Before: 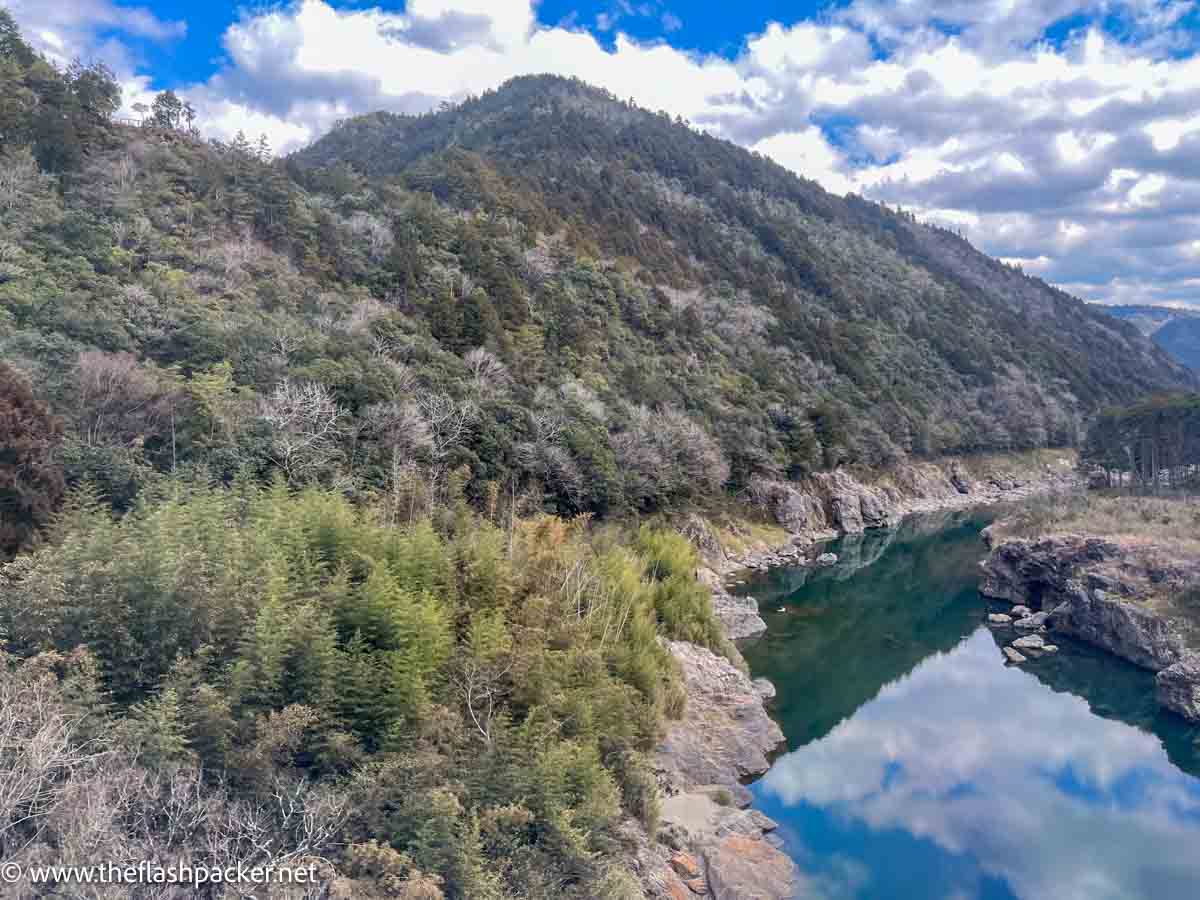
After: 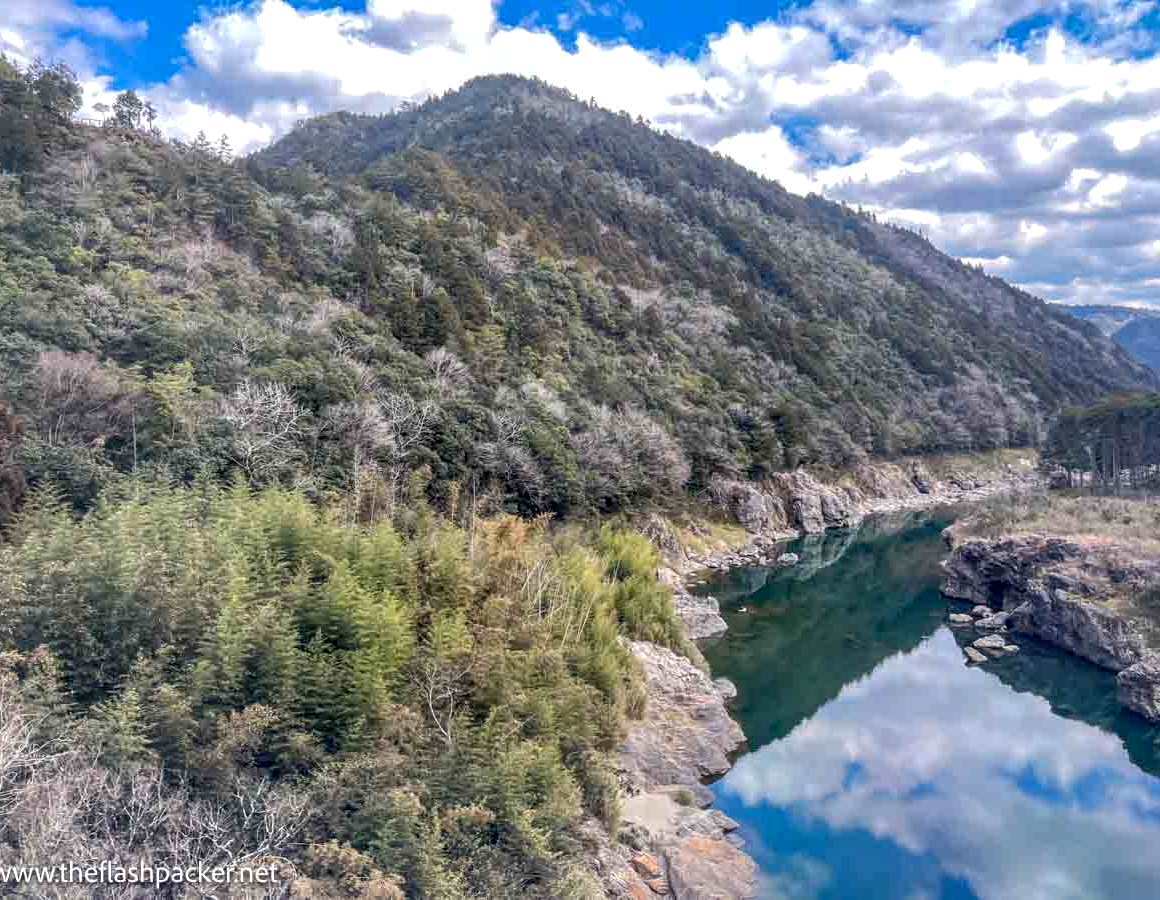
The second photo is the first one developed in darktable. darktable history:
tone equalizer: -8 EV 0.069 EV, edges refinement/feathering 500, mask exposure compensation -1.57 EV, preserve details no
exposure: exposure 0.164 EV, compensate exposure bias true, compensate highlight preservation false
local contrast: on, module defaults
crop and rotate: left 3.333%
